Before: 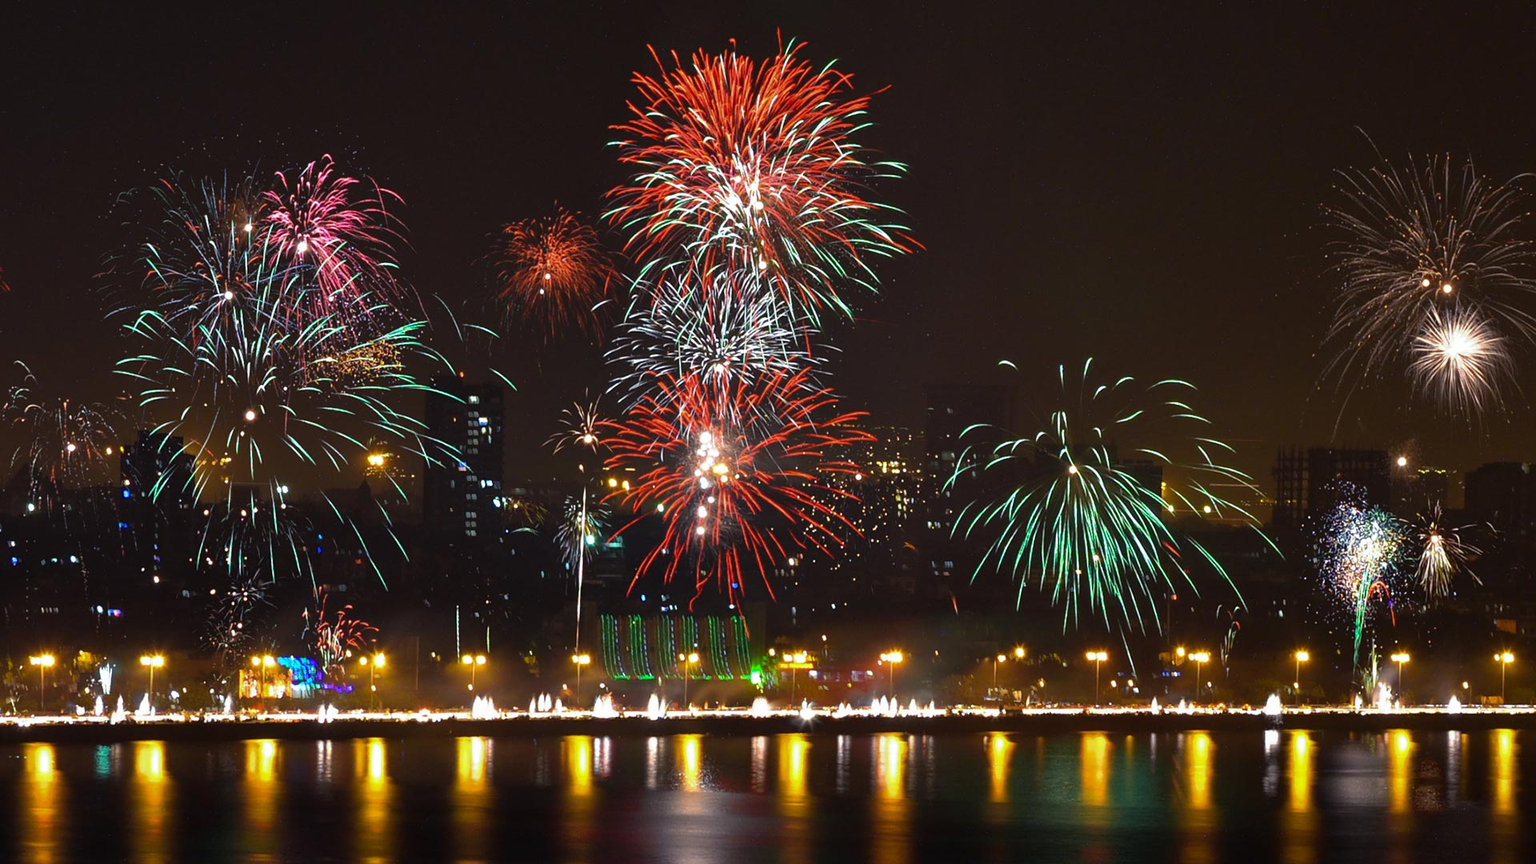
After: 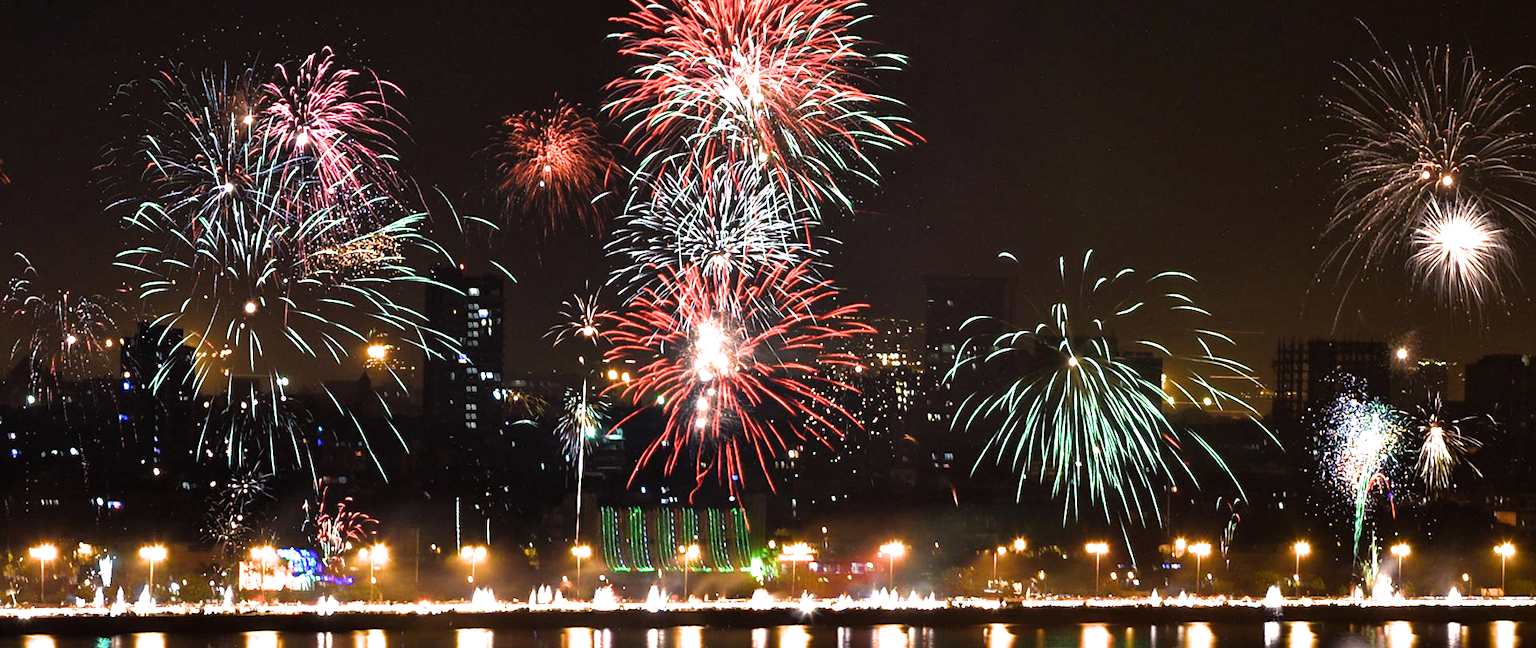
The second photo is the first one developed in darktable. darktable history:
filmic rgb: white relative exposure 2.2 EV, hardness 6.97
exposure: black level correction 0, exposure 1 EV, compensate exposure bias true, compensate highlight preservation false
crop and rotate: top 12.5%, bottom 12.5%
